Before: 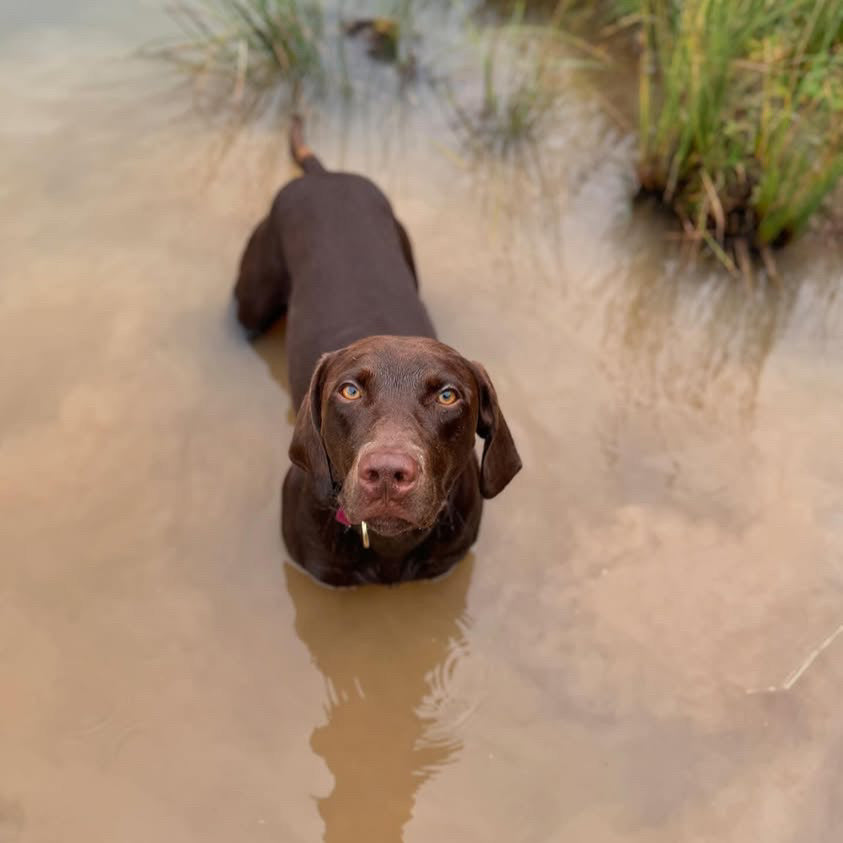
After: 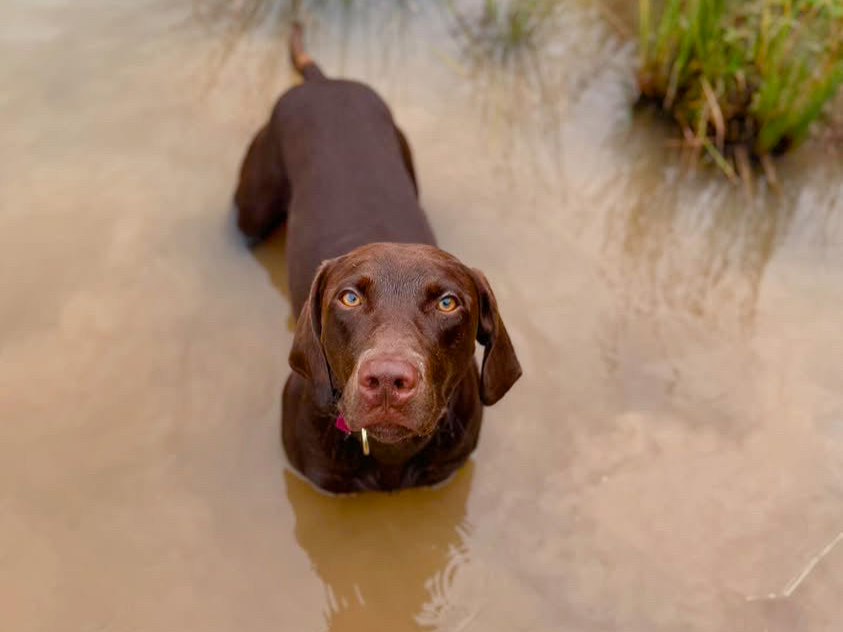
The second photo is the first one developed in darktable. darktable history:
crop: top 11.038%, bottom 13.874%
color balance rgb: linear chroma grading › shadows -8.311%, linear chroma grading › global chroma 9.727%, perceptual saturation grading › global saturation 20%, perceptual saturation grading › highlights -49.079%, perceptual saturation grading › shadows 24.818%, perceptual brilliance grading › global brilliance 2.271%, perceptual brilliance grading › highlights -3.732%, global vibrance 20%
